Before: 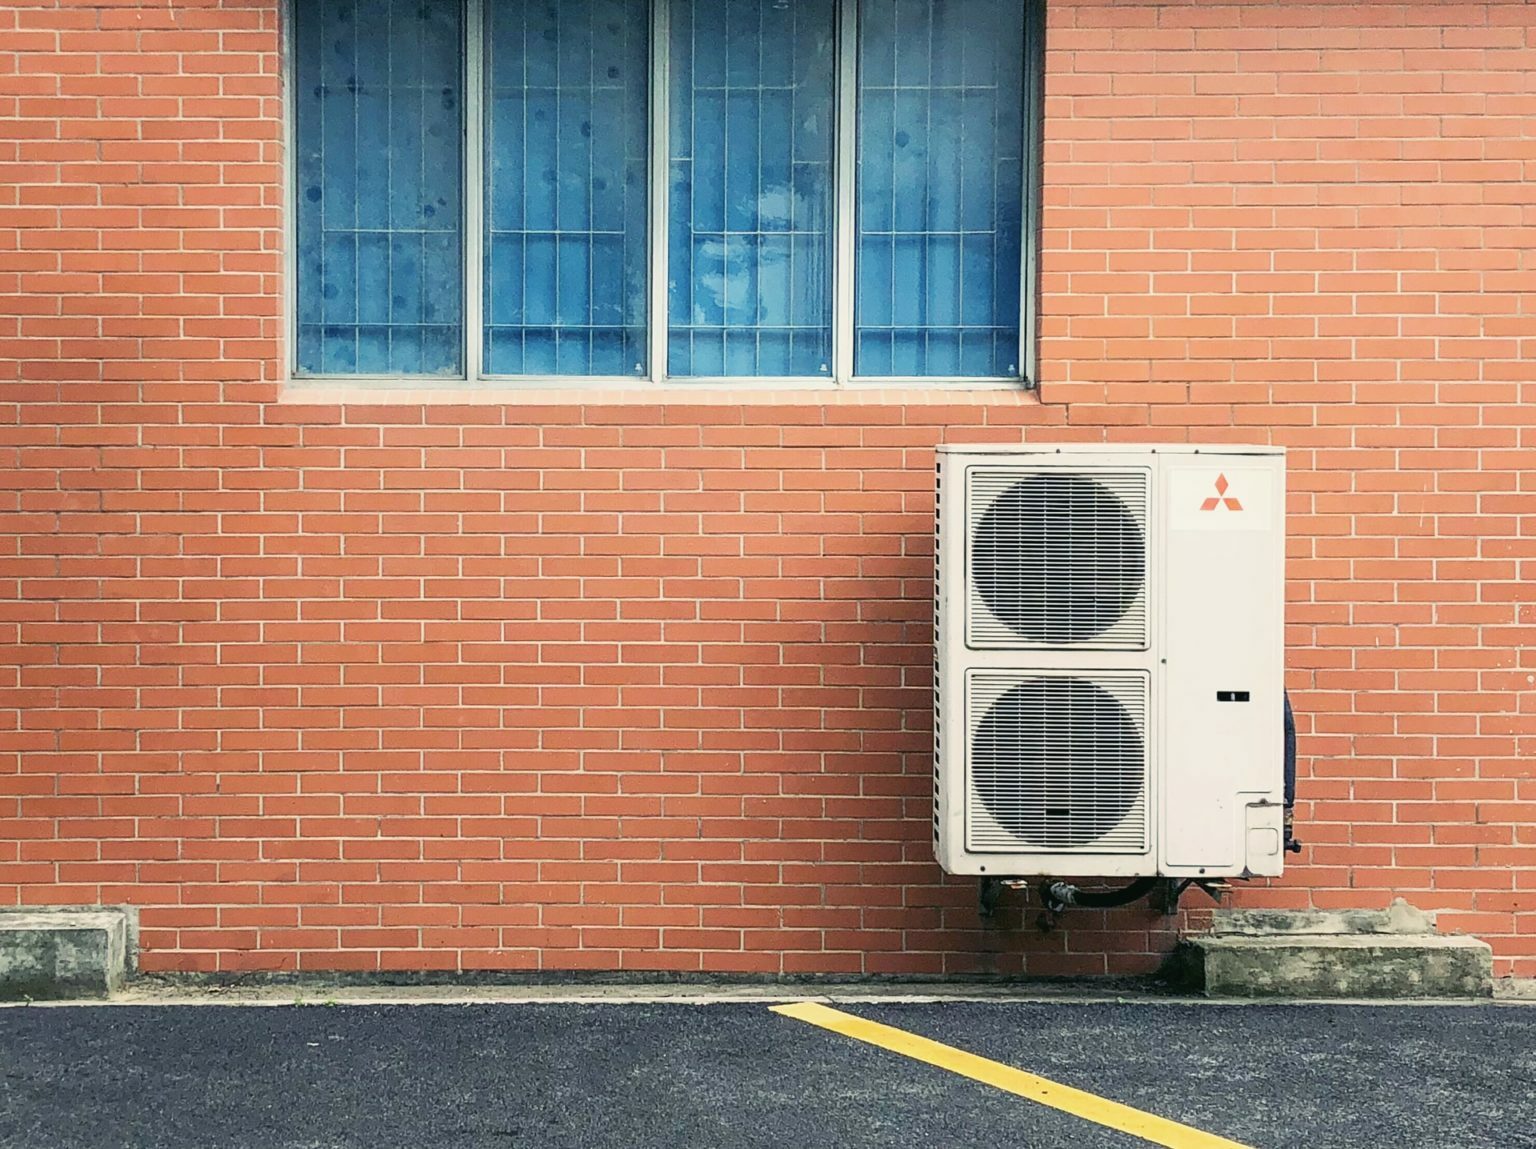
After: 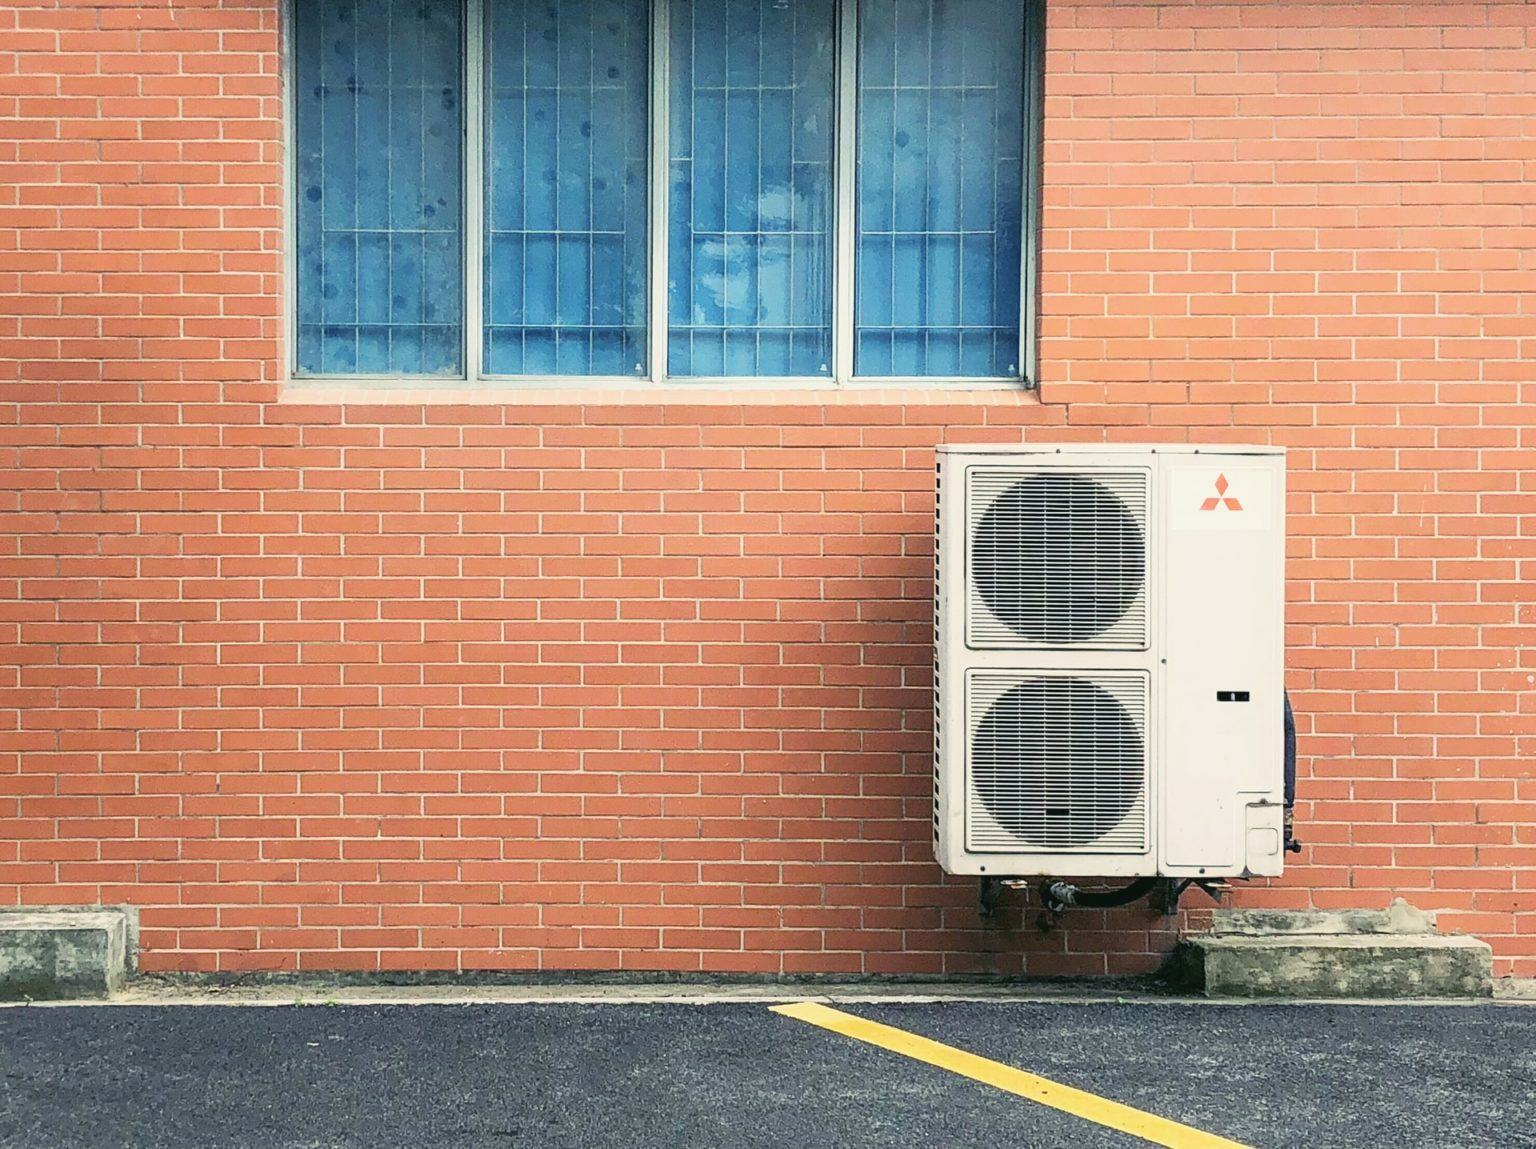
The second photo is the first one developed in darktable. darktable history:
color correction: saturation 0.99
exposure: compensate highlight preservation false
contrast brightness saturation: contrast 0.05, brightness 0.06, saturation 0.01
